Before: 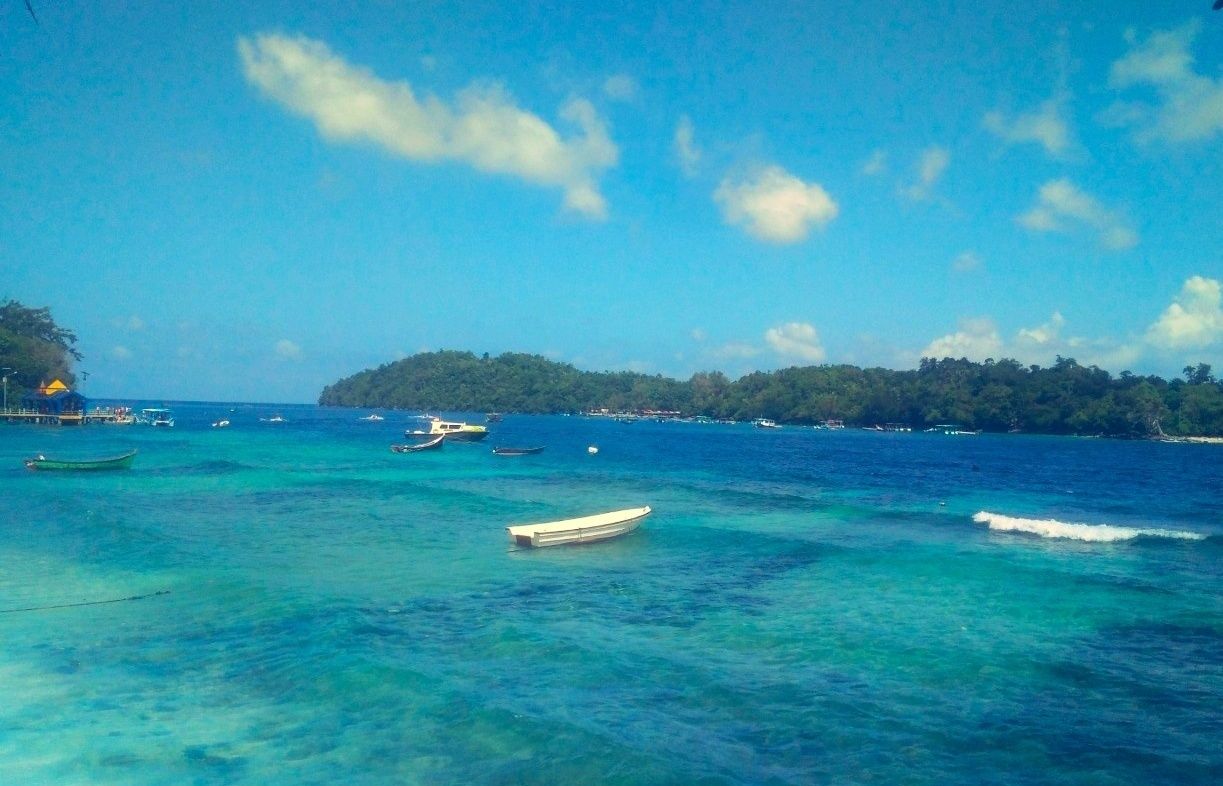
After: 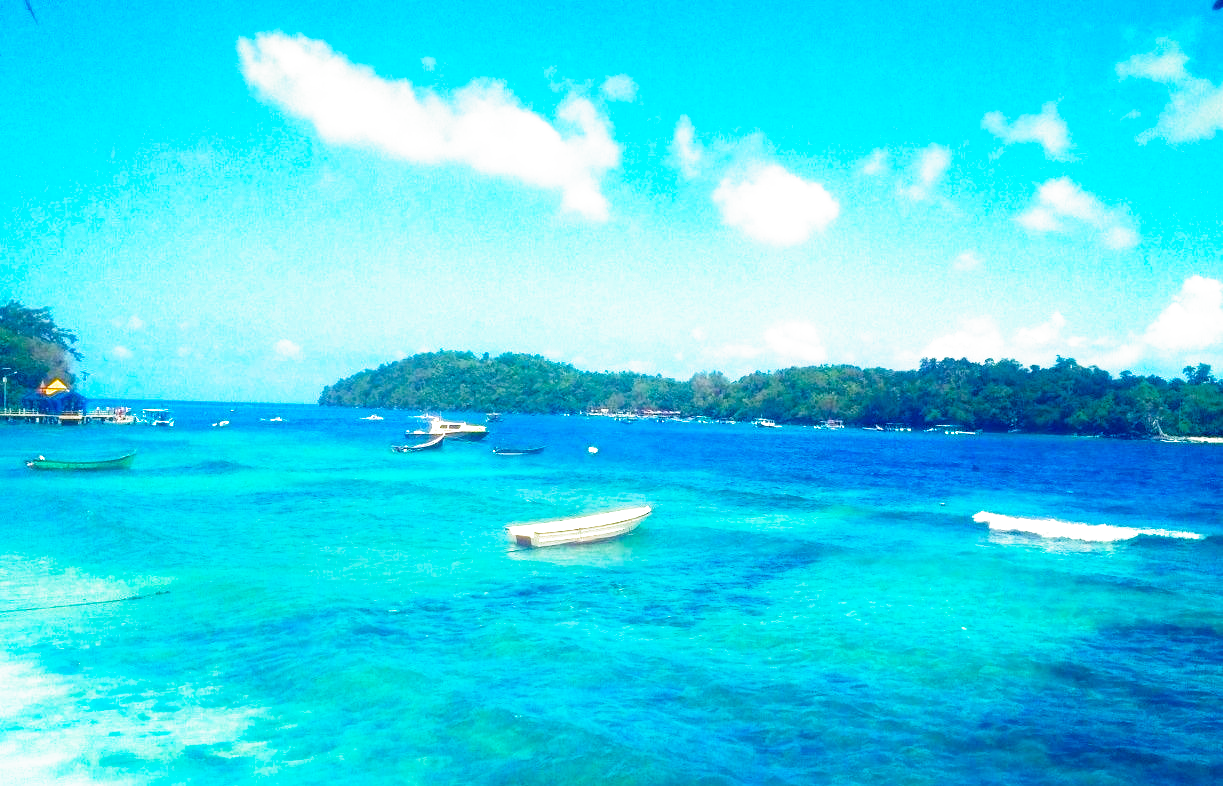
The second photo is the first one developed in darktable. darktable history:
color balance rgb: perceptual saturation grading › global saturation 20%, global vibrance 20%
filmic rgb: middle gray luminance 8.8%, black relative exposure -6.3 EV, white relative exposure 2.7 EV, threshold 6 EV, target black luminance 0%, hardness 4.74, latitude 73.47%, contrast 1.332, shadows ↔ highlights balance 10.13%, add noise in highlights 0, preserve chrominance no, color science v3 (2019), use custom middle-gray values true, iterations of high-quality reconstruction 0, contrast in highlights soft, enable highlight reconstruction true
